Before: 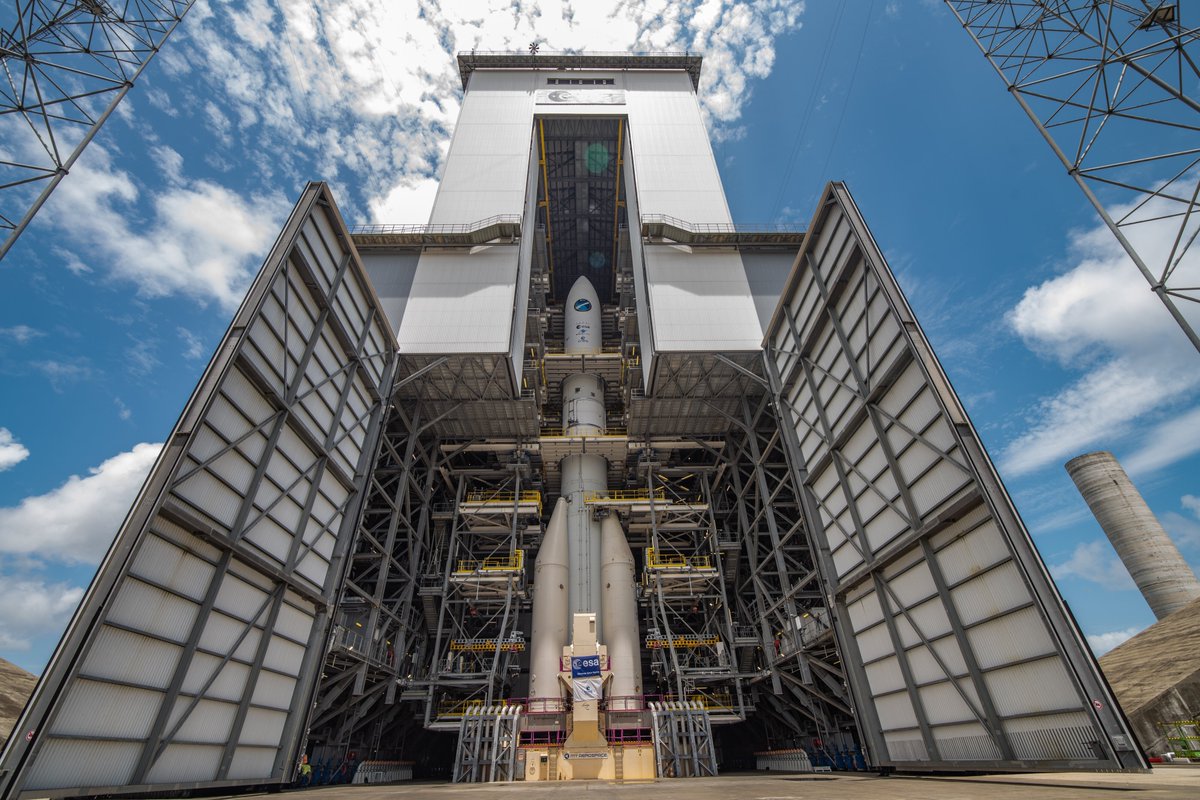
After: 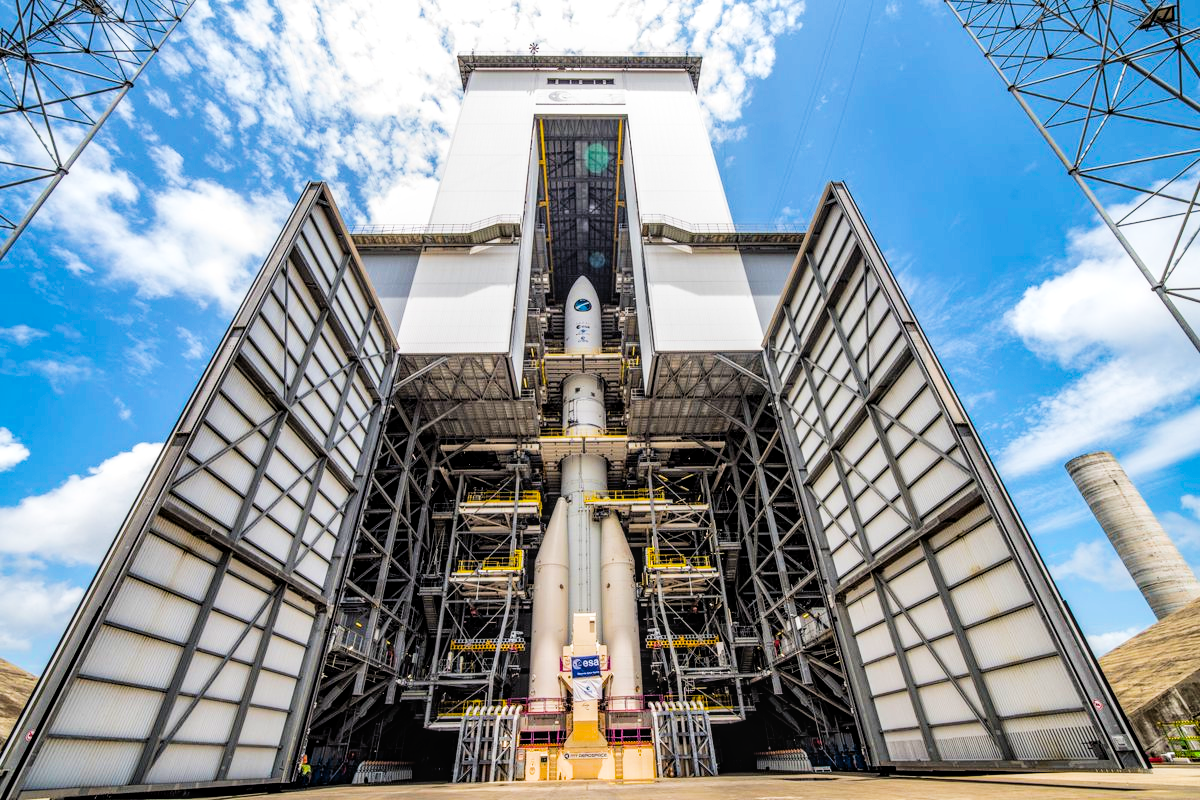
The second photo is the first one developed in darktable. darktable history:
local contrast: on, module defaults
exposure: black level correction 0, exposure 1.2 EV, compensate highlight preservation false
color balance rgb: perceptual saturation grading › global saturation 40%, global vibrance 20%
filmic rgb: black relative exposure -5 EV, hardness 2.88, contrast 1.4, highlights saturation mix -30%
